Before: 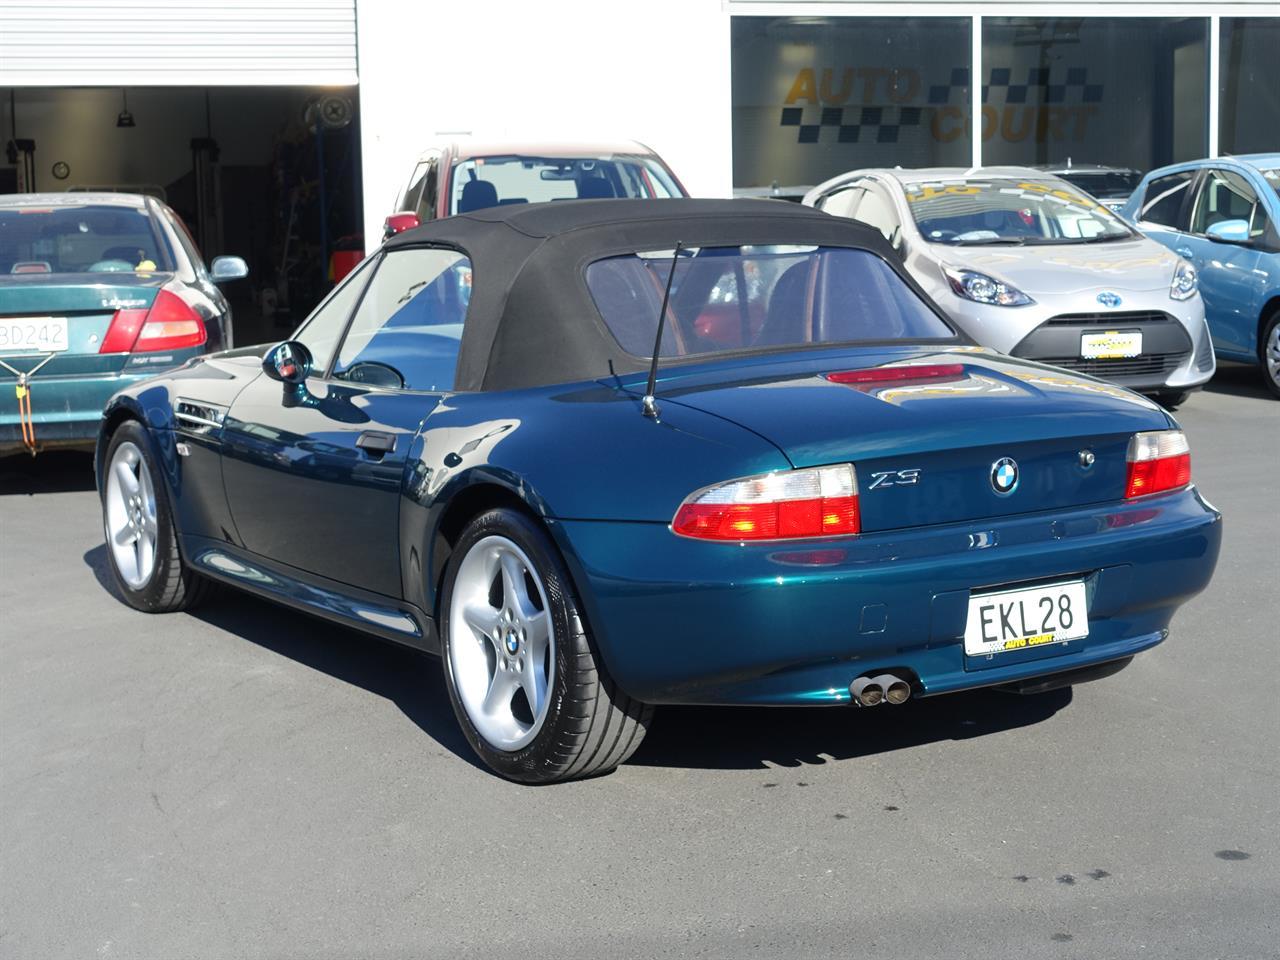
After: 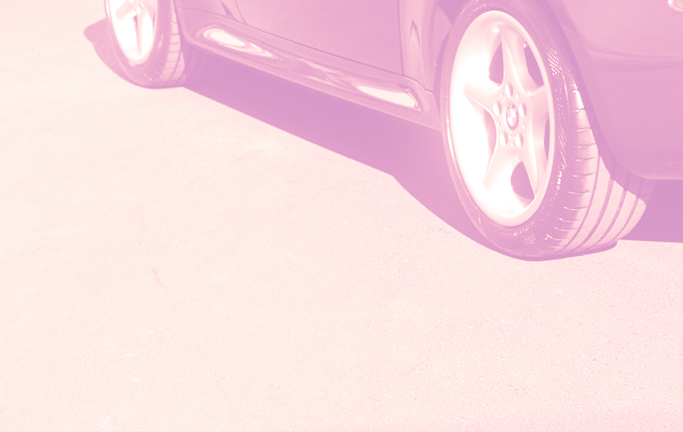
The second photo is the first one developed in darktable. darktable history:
color correction: highlights a* 9.03, highlights b* 8.71, shadows a* 40, shadows b* 40, saturation 0.8
bloom: size 9%, threshold 100%, strength 7%
split-toning: shadows › hue 226.8°, shadows › saturation 0.56, highlights › hue 28.8°, balance -40, compress 0%
crop and rotate: top 54.778%, right 46.61%, bottom 0.159%
colorize: hue 331.2°, saturation 75%, source mix 30.28%, lightness 70.52%, version 1
